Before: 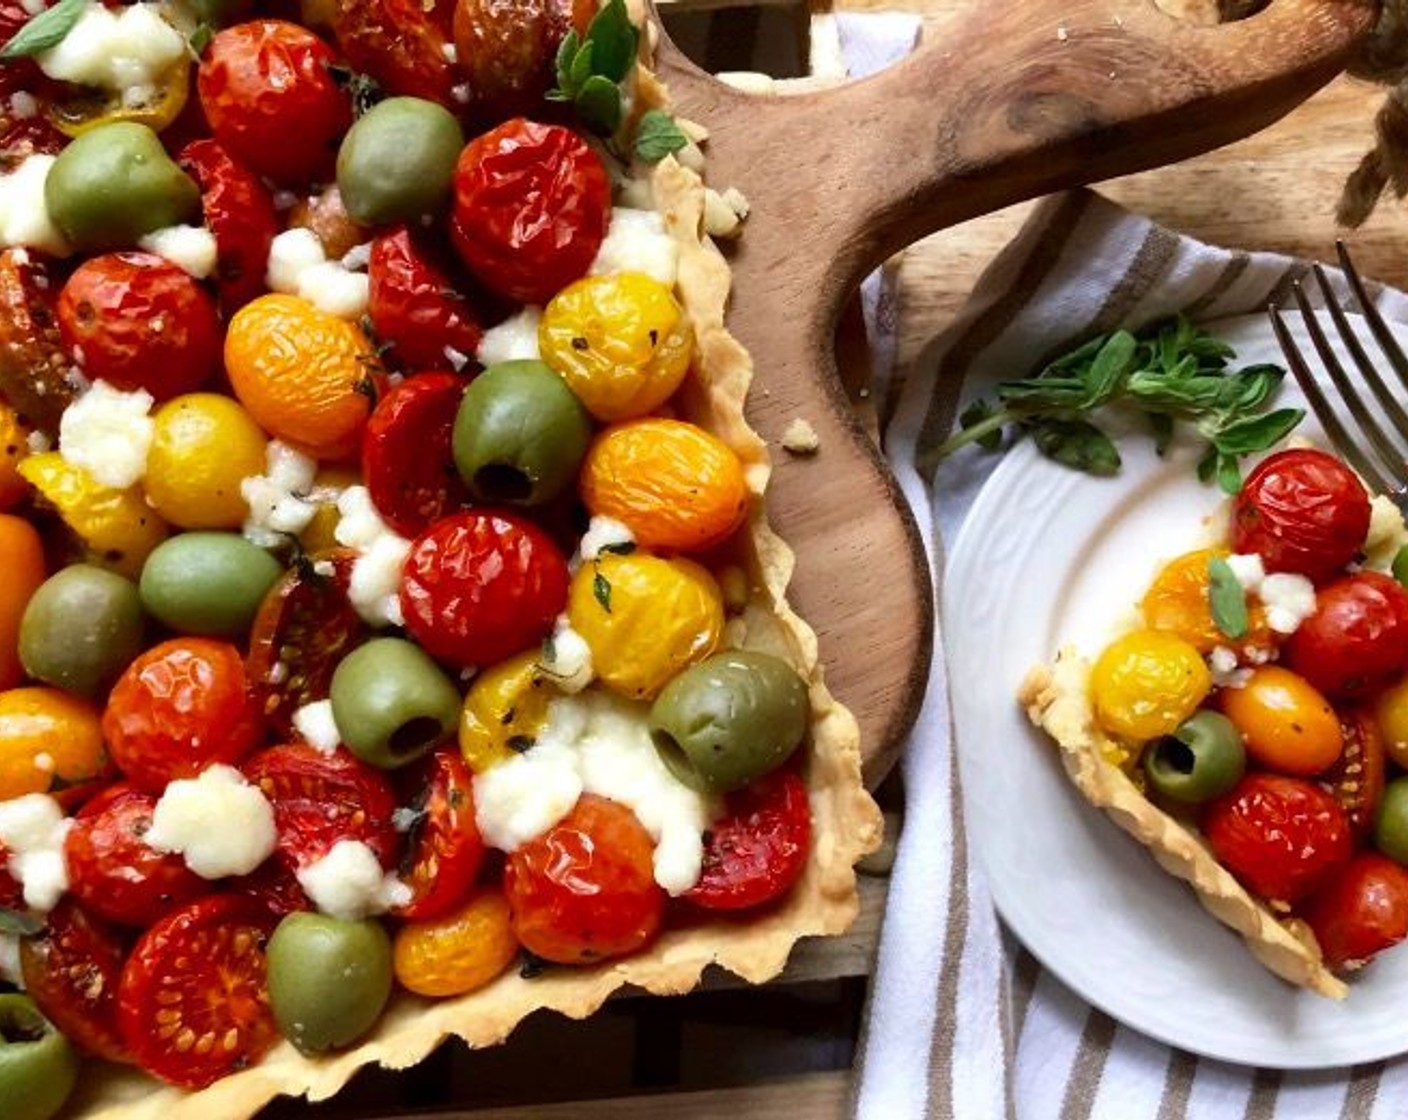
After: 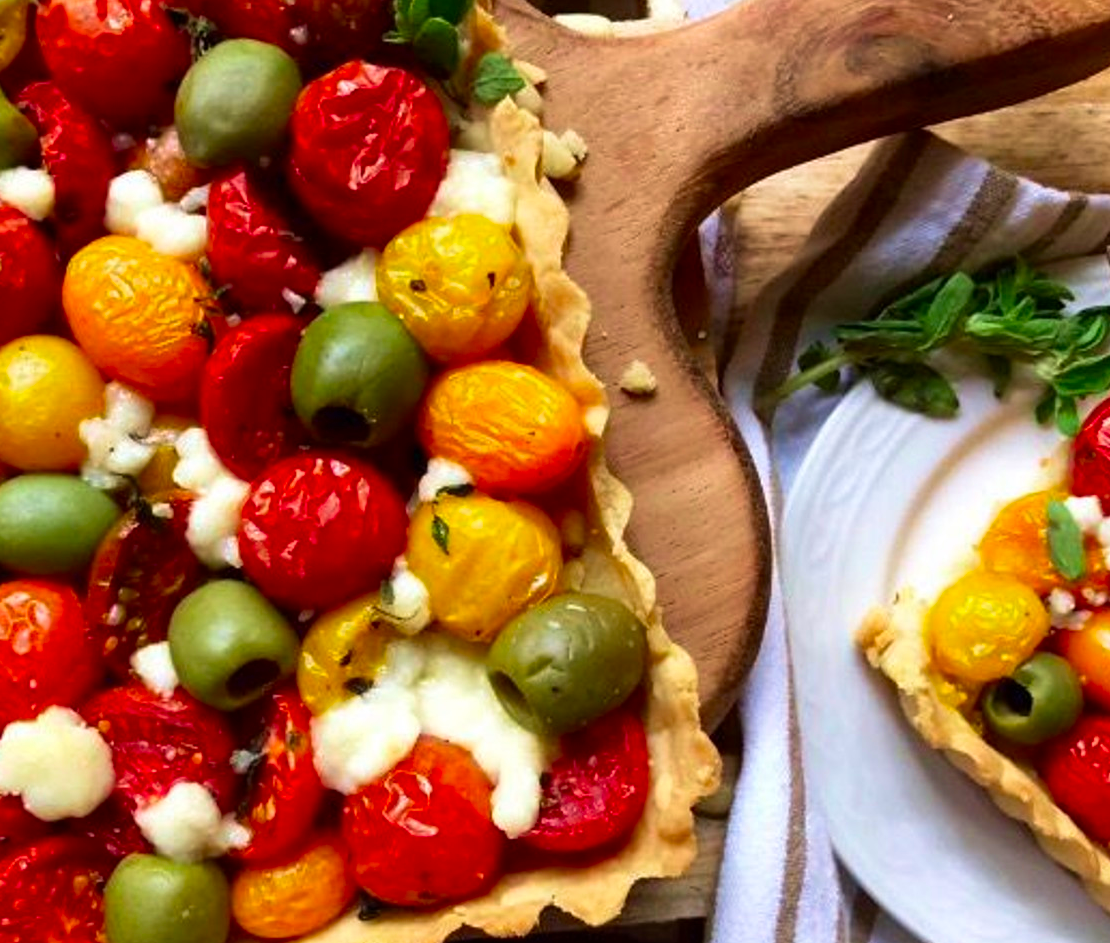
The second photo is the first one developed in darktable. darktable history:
crop: left 11.552%, top 5.253%, right 9.555%, bottom 10.541%
velvia: on, module defaults
contrast brightness saturation: brightness -0.016, saturation 0.363
